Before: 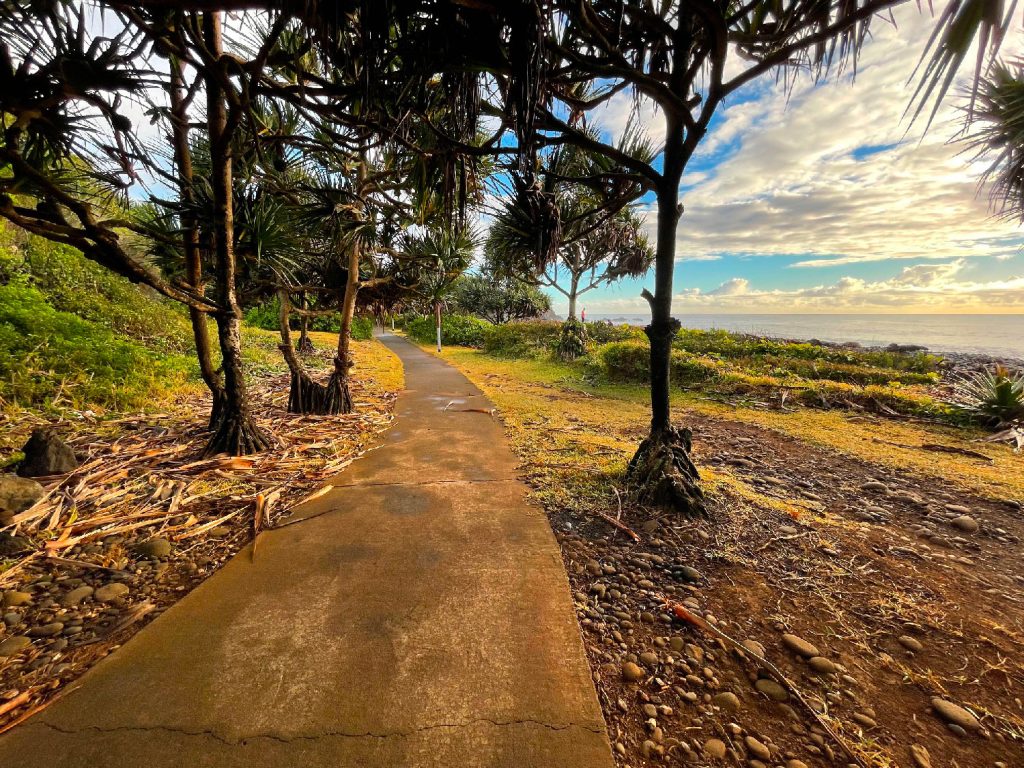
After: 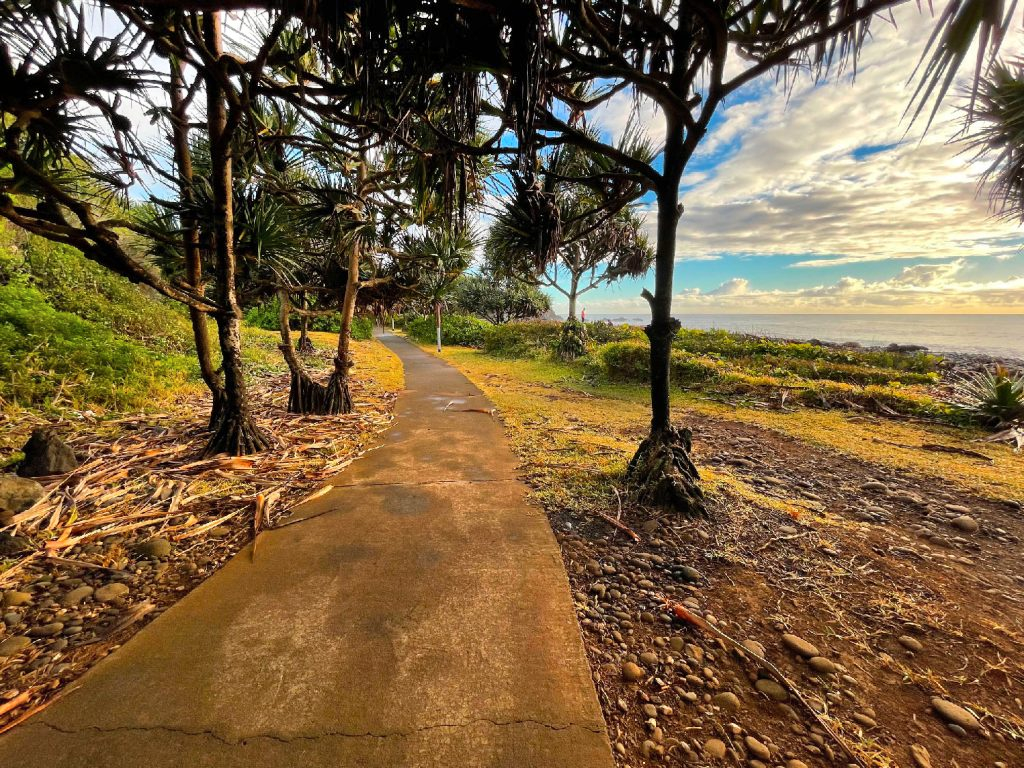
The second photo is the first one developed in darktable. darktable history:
shadows and highlights: white point adjustment 0.073, soften with gaussian
